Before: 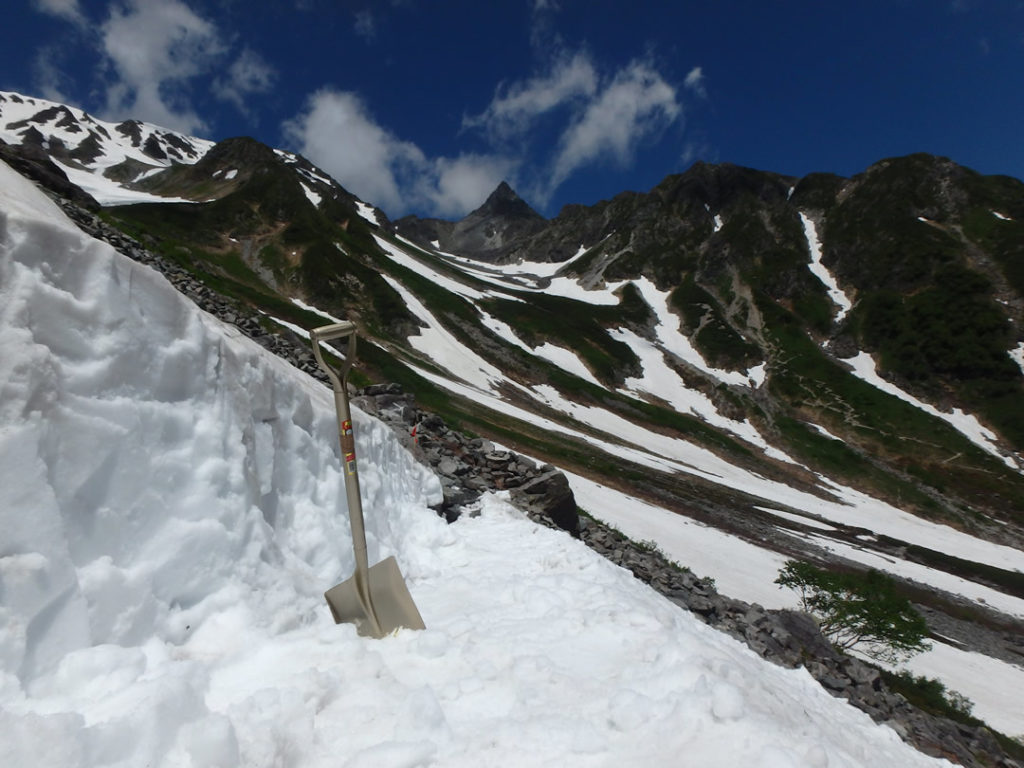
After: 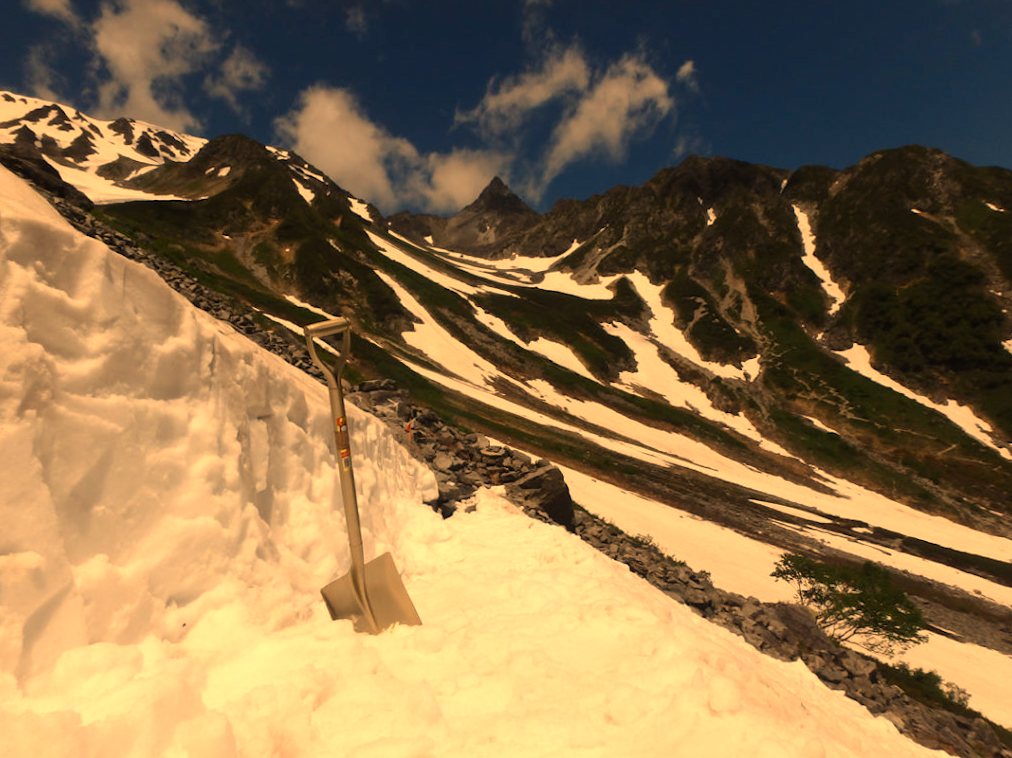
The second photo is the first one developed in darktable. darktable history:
rotate and perspective: rotation -0.45°, automatic cropping original format, crop left 0.008, crop right 0.992, crop top 0.012, crop bottom 0.988
color contrast: green-magenta contrast 0.8, blue-yellow contrast 1.1, unbound 0
white balance: red 1.467, blue 0.684
